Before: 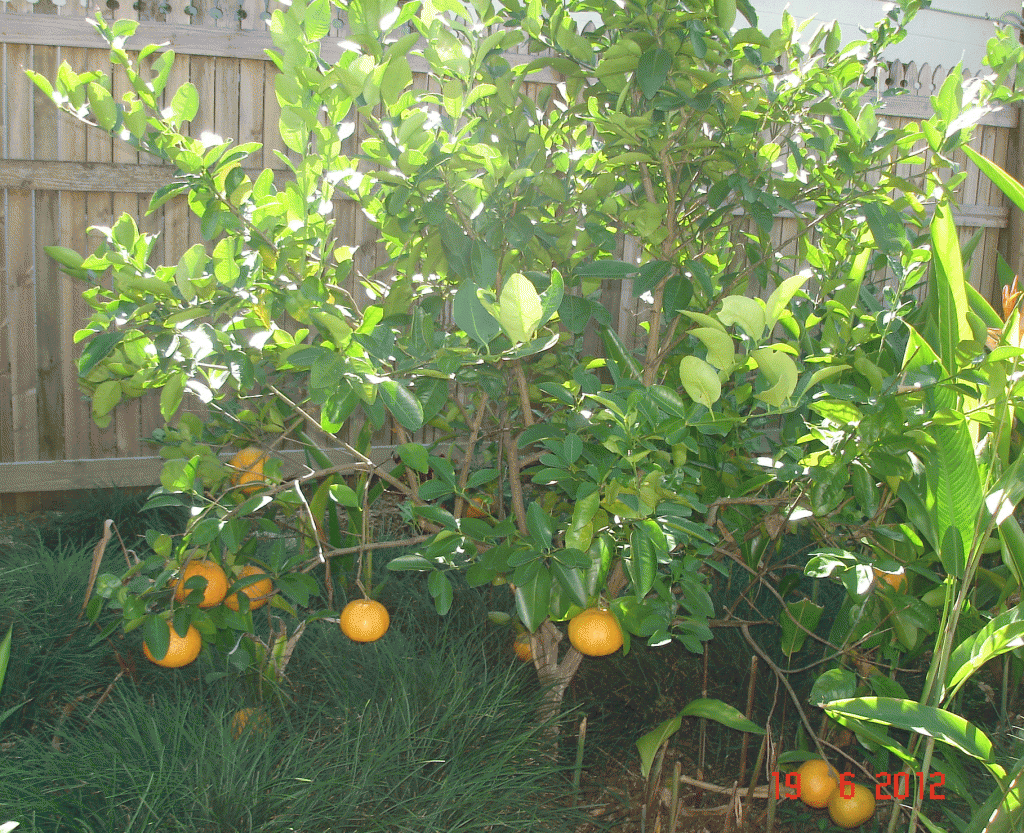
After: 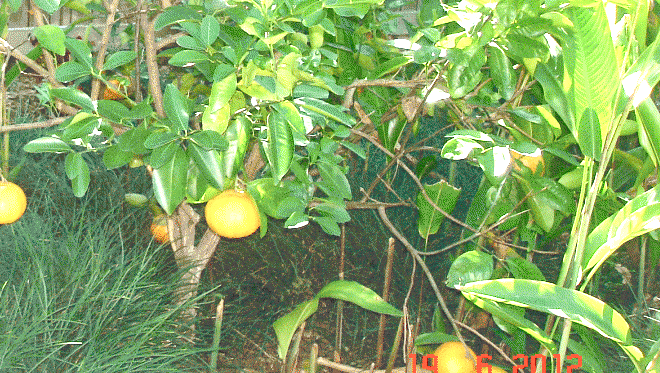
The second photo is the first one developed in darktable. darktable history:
local contrast: mode bilateral grid, contrast 20, coarseness 50, detail 150%, midtone range 0.2
crop and rotate: left 35.509%, top 50.238%, bottom 4.934%
exposure: black level correction 0, exposure 1.5 EV, compensate exposure bias true, compensate highlight preservation false
color balance rgb: perceptual saturation grading › global saturation 20%, perceptual saturation grading › highlights -25%, perceptual saturation grading › shadows 50%
grain: coarseness 0.09 ISO
